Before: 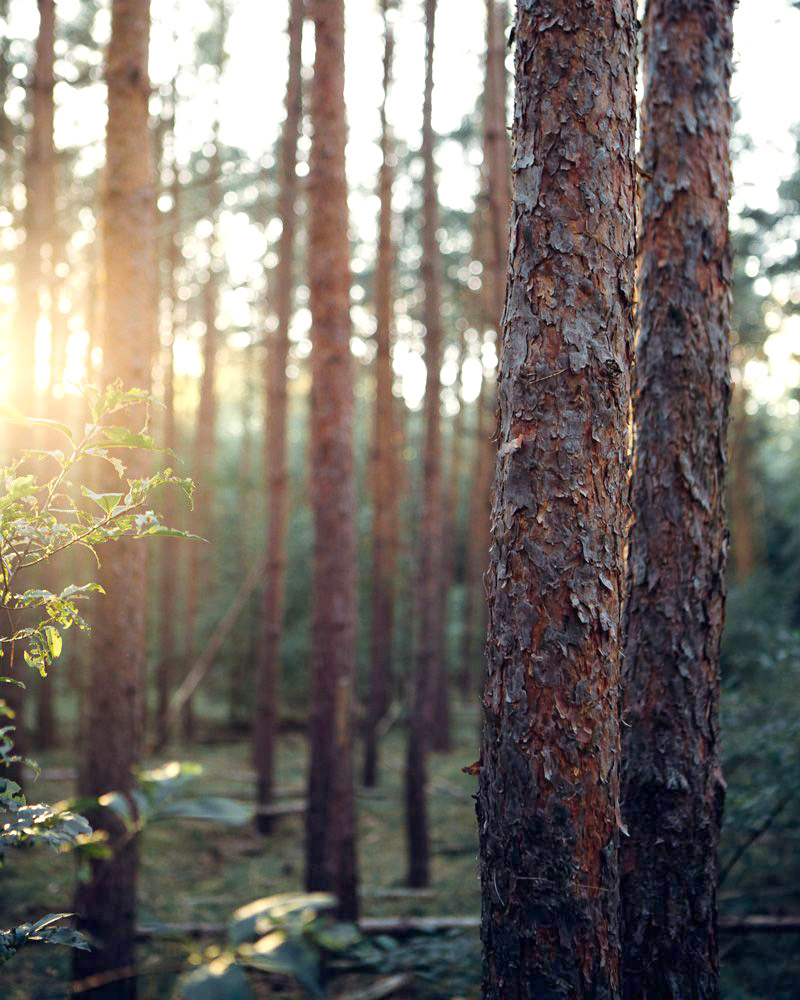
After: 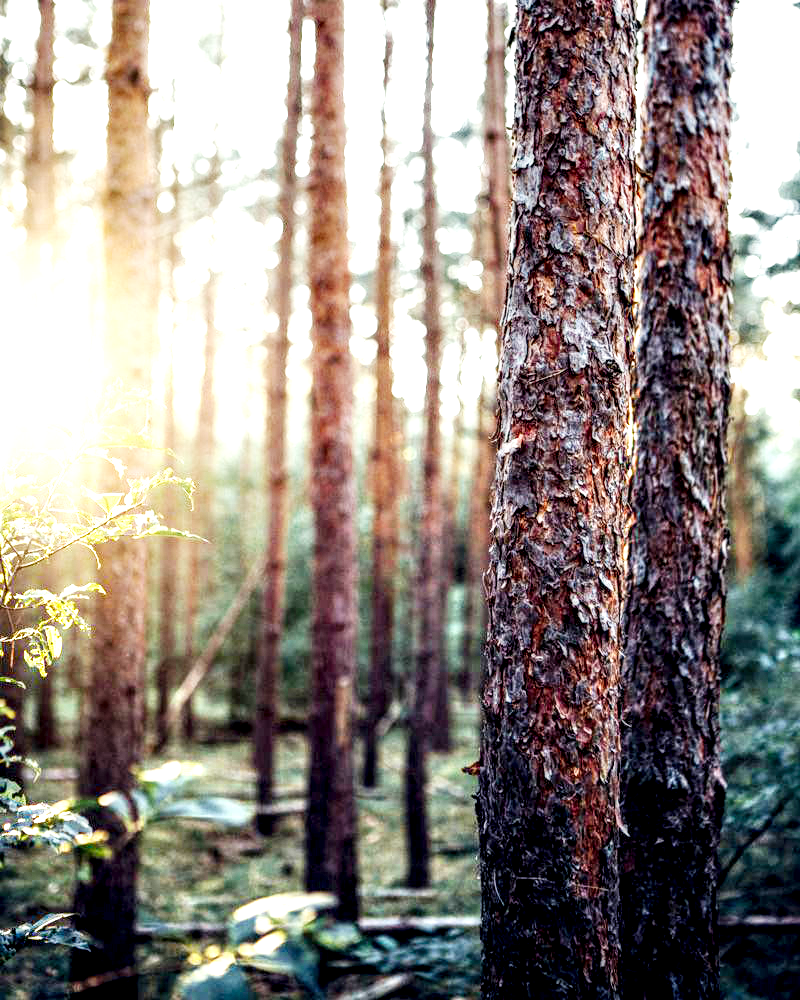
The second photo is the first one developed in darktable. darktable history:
local contrast: highlights 19%, detail 186%
base curve: curves: ch0 [(0, 0) (0.007, 0.004) (0.027, 0.03) (0.046, 0.07) (0.207, 0.54) (0.442, 0.872) (0.673, 0.972) (1, 1)], preserve colors none
